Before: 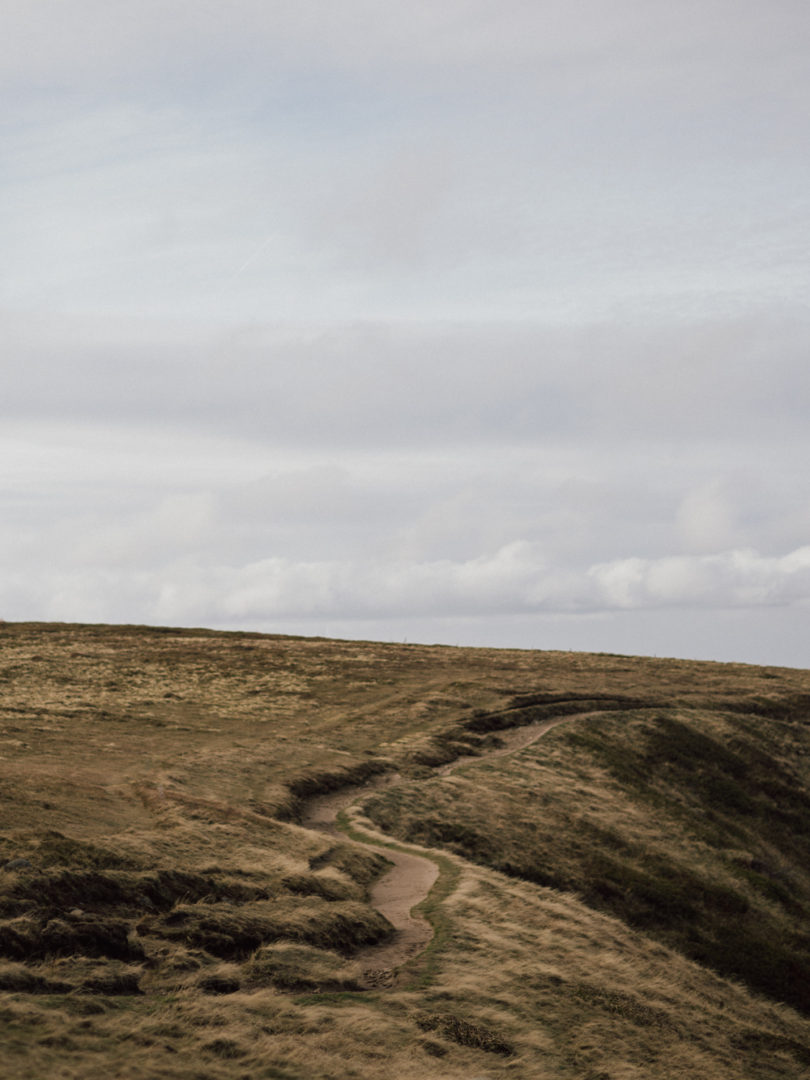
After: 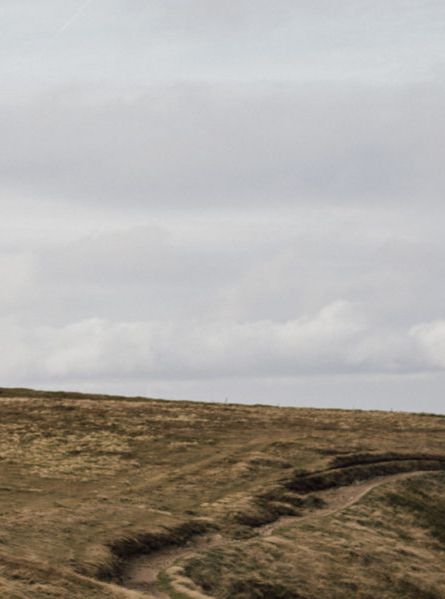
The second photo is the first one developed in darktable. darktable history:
crop and rotate: left 22.126%, top 22.341%, right 22.909%, bottom 22.151%
